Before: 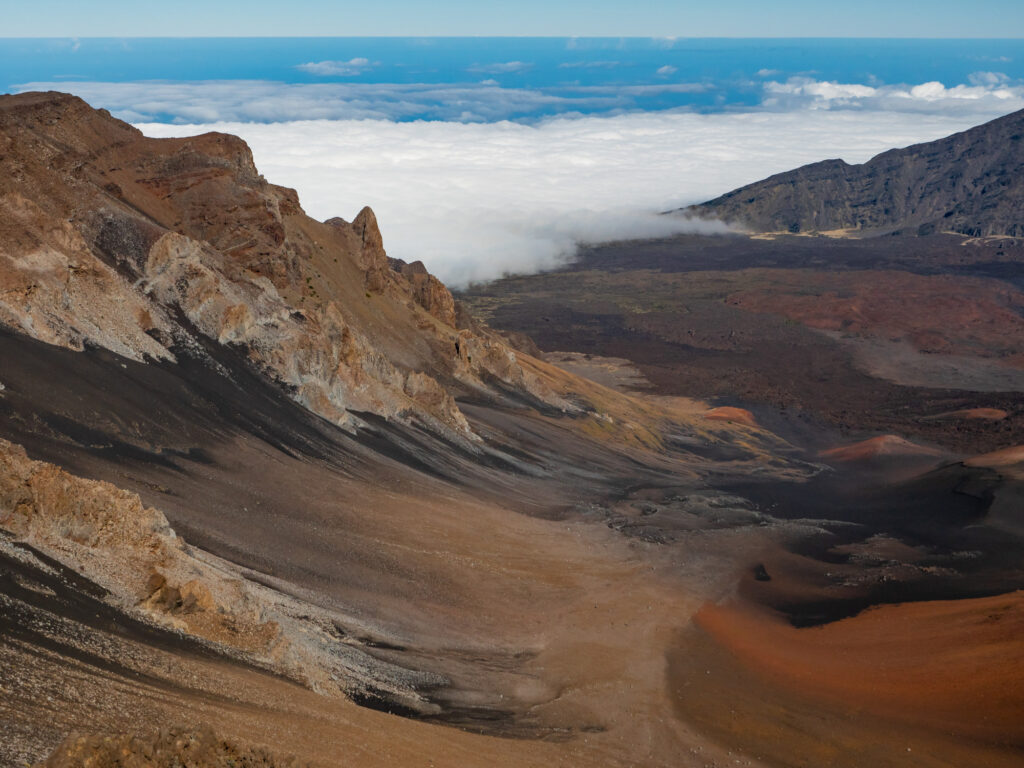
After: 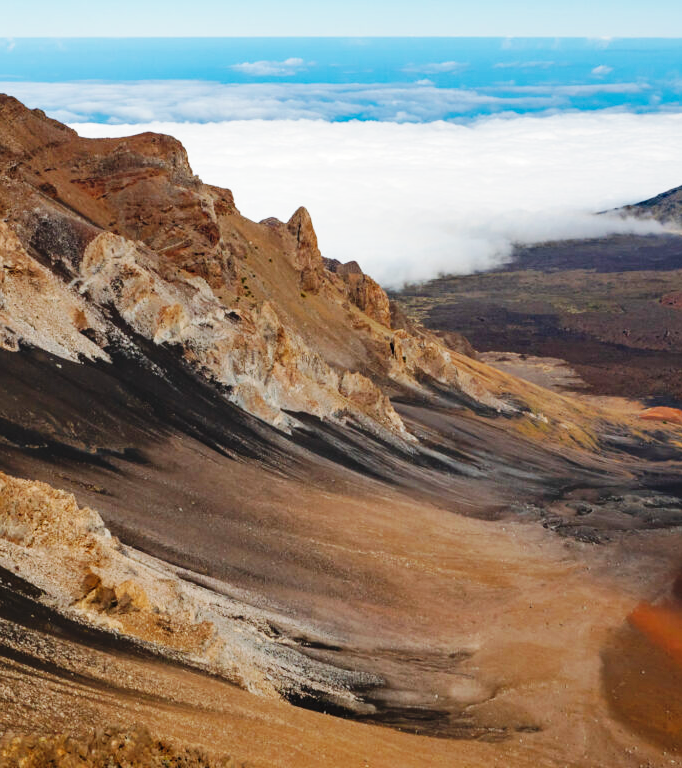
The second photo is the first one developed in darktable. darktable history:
crop and rotate: left 6.392%, right 26.943%
exposure: exposure 0.201 EV, compensate exposure bias true, compensate highlight preservation false
base curve: curves: ch0 [(0, 0) (0.036, 0.025) (0.121, 0.166) (0.206, 0.329) (0.605, 0.79) (1, 1)], preserve colors none
